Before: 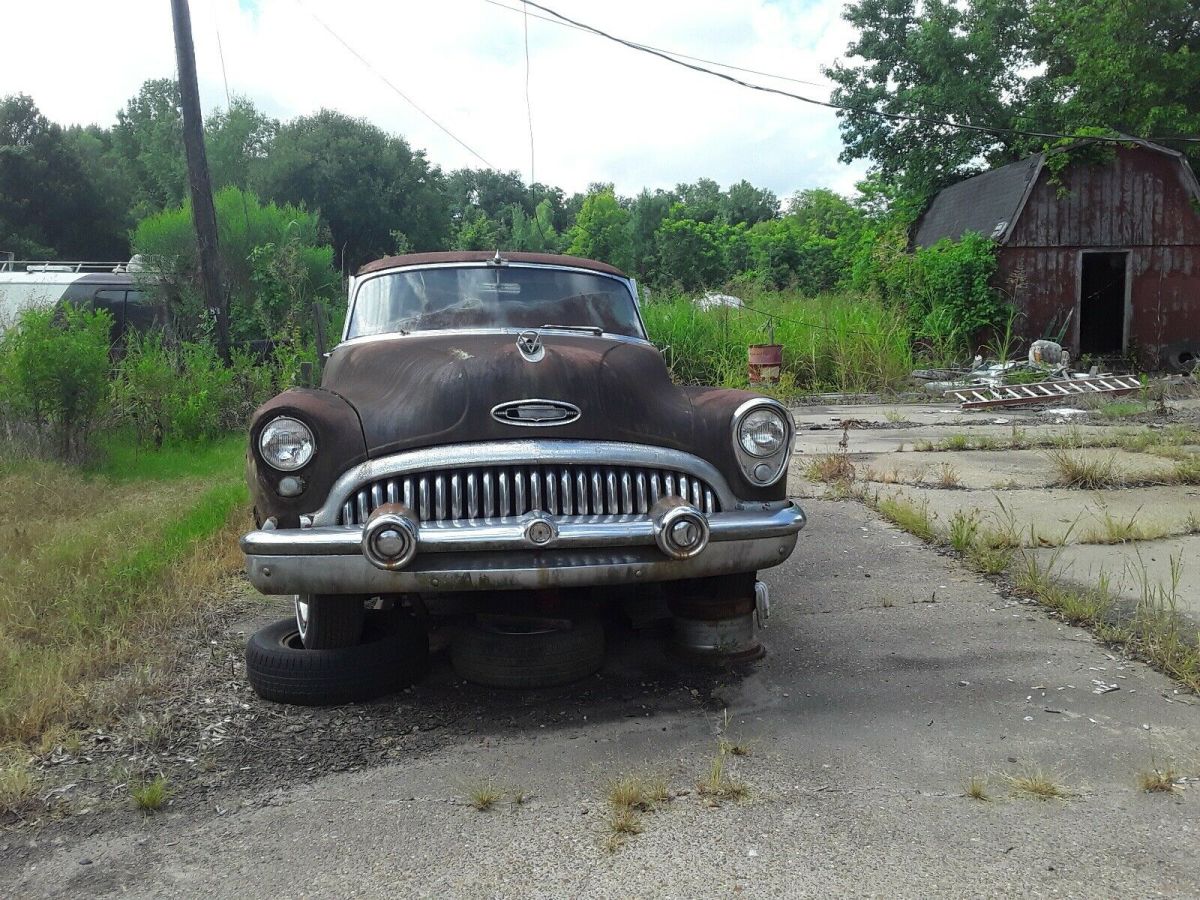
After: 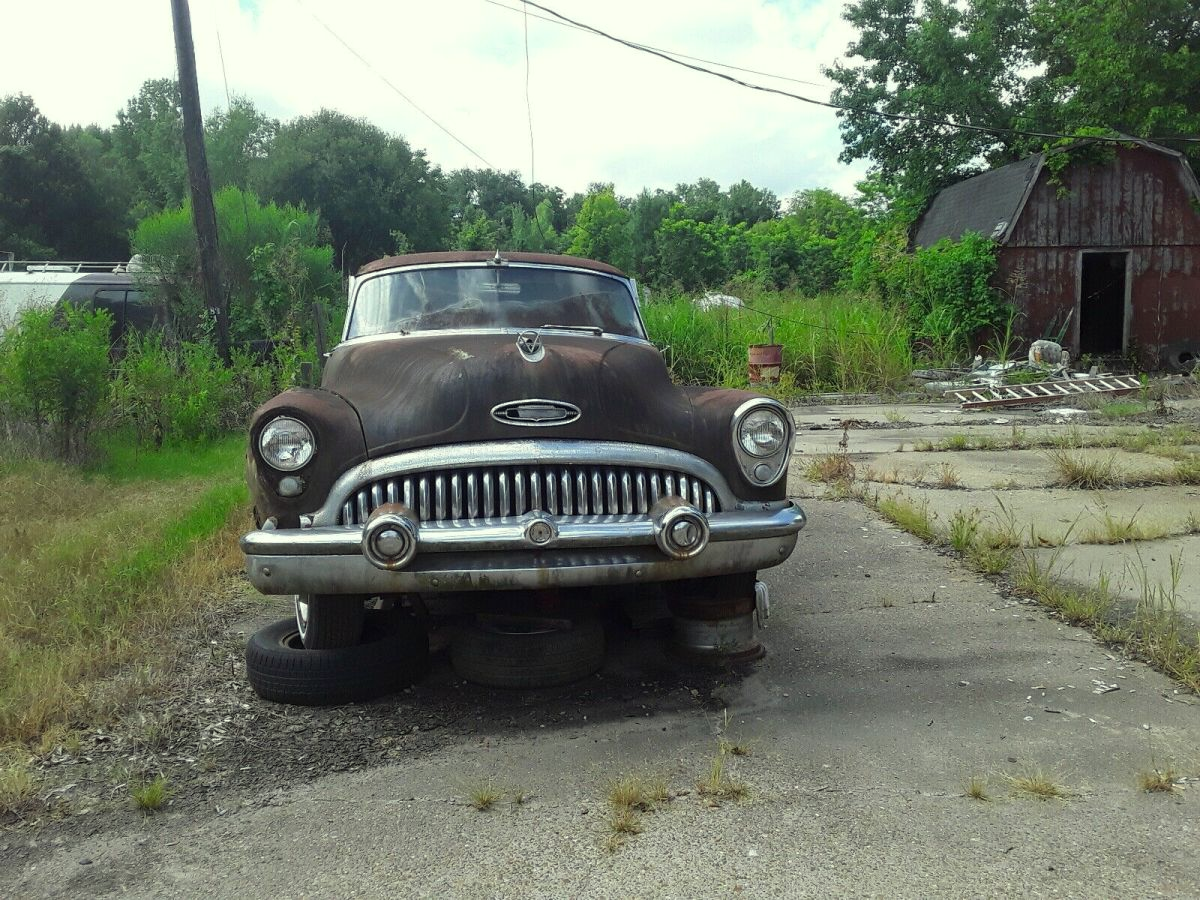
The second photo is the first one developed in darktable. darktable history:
color correction: highlights a* -4.23, highlights b* 7.28
